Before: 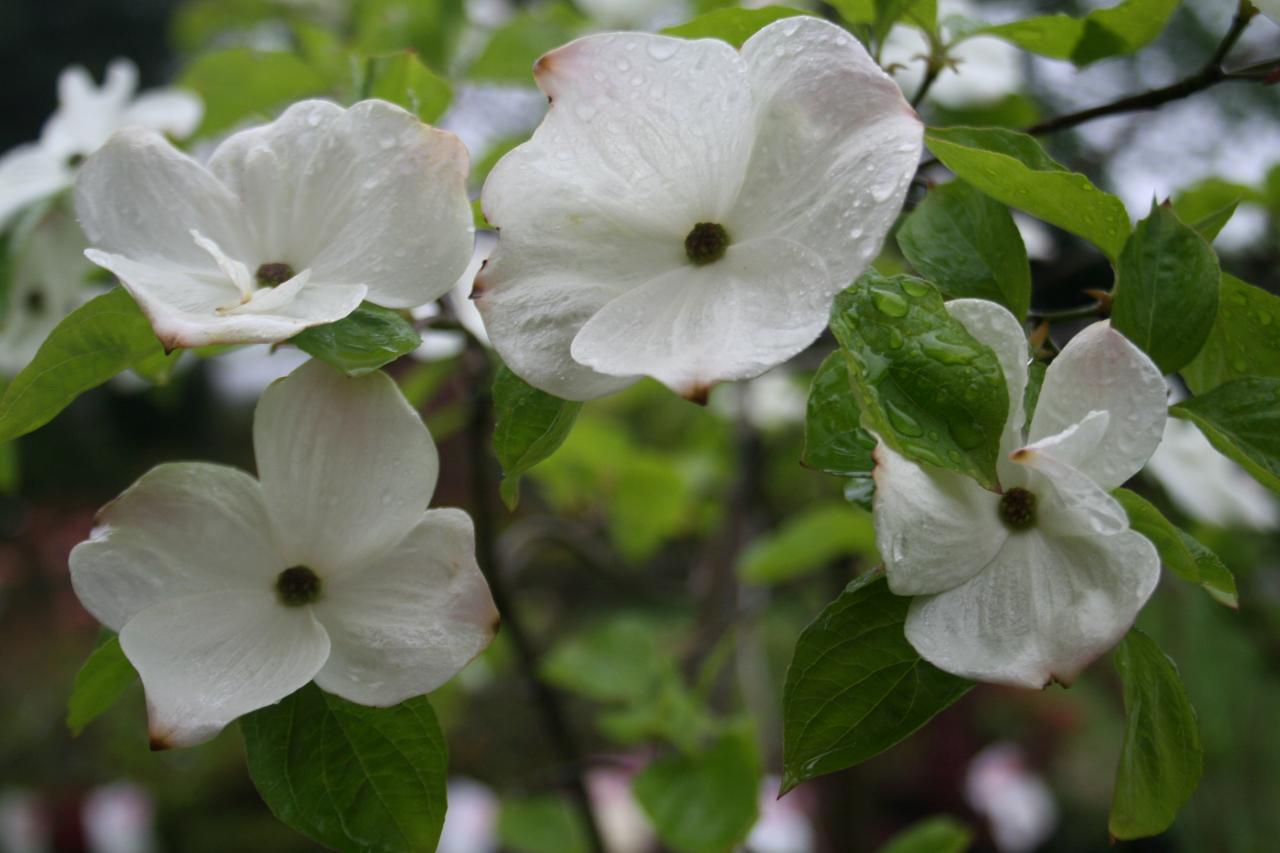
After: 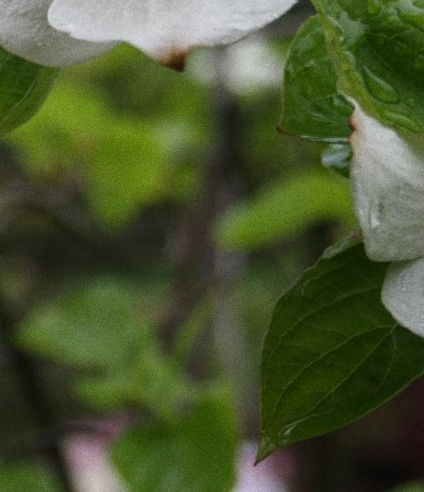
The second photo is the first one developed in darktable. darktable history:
crop: left 40.878%, top 39.176%, right 25.993%, bottom 3.081%
grain: coarseness 0.09 ISO
local contrast: detail 110%
